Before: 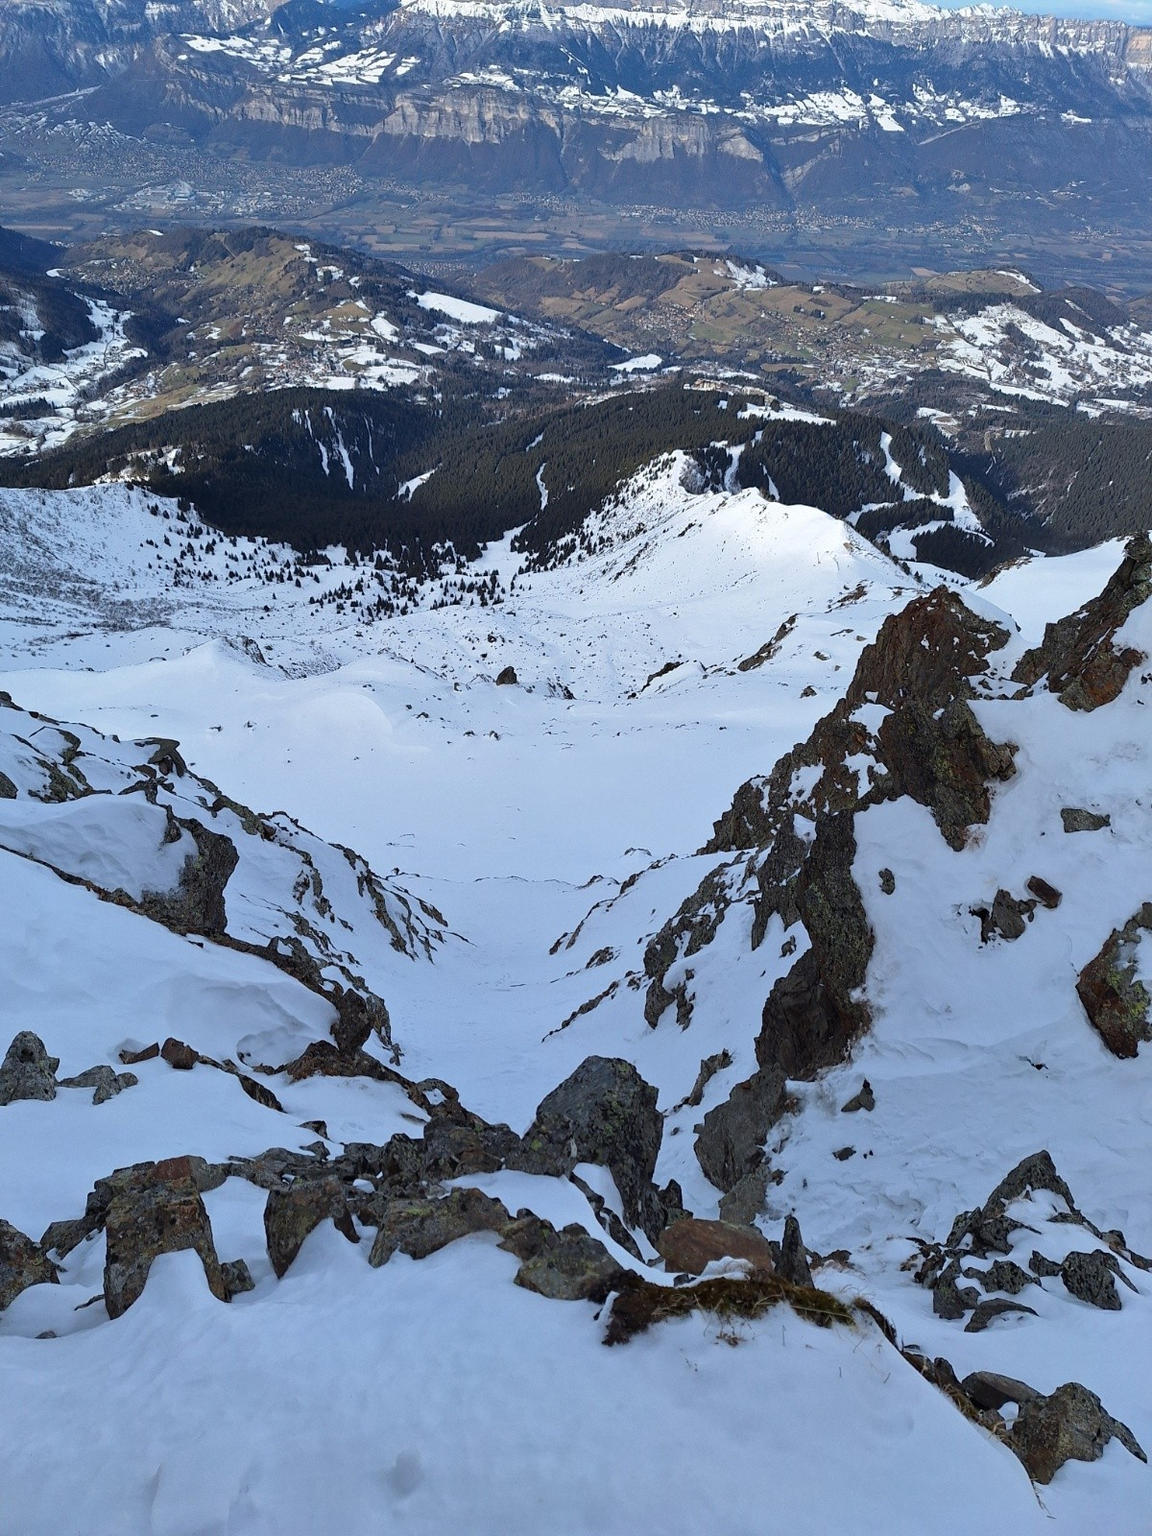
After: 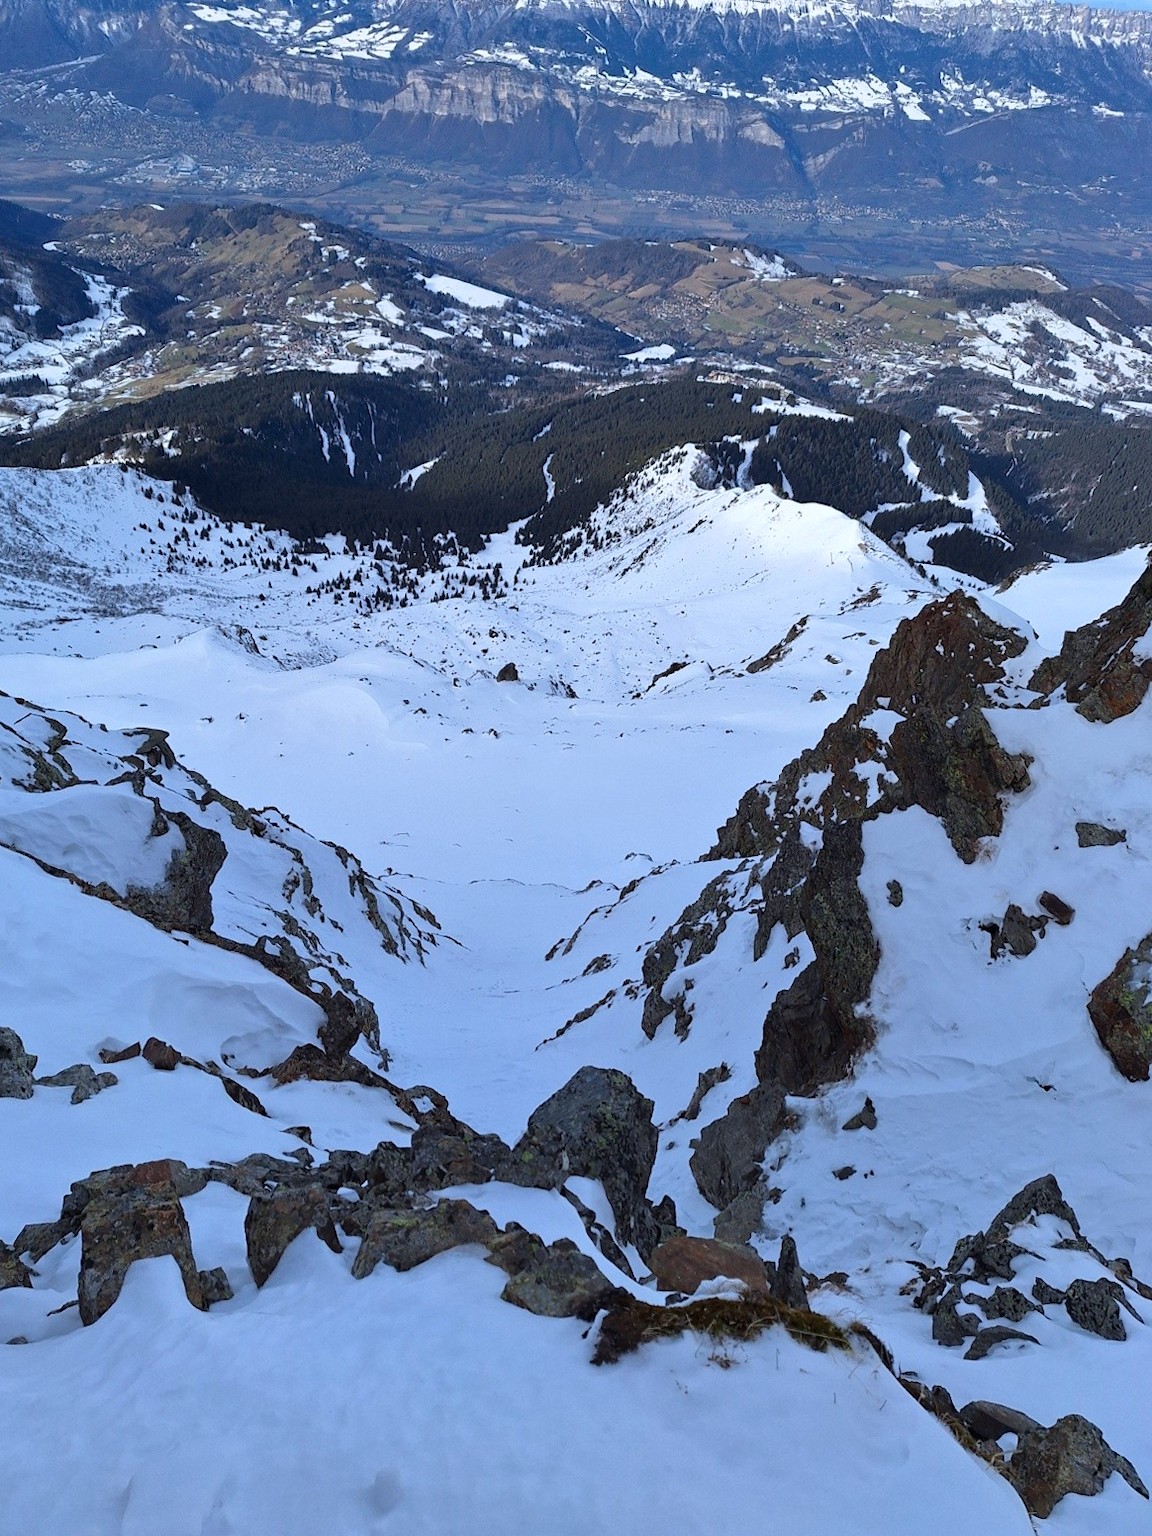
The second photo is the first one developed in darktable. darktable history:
color calibration: output colorfulness [0, 0.315, 0, 0], illuminant as shot in camera, x 0.358, y 0.373, temperature 4628.91 K
crop and rotate: angle -1.33°
